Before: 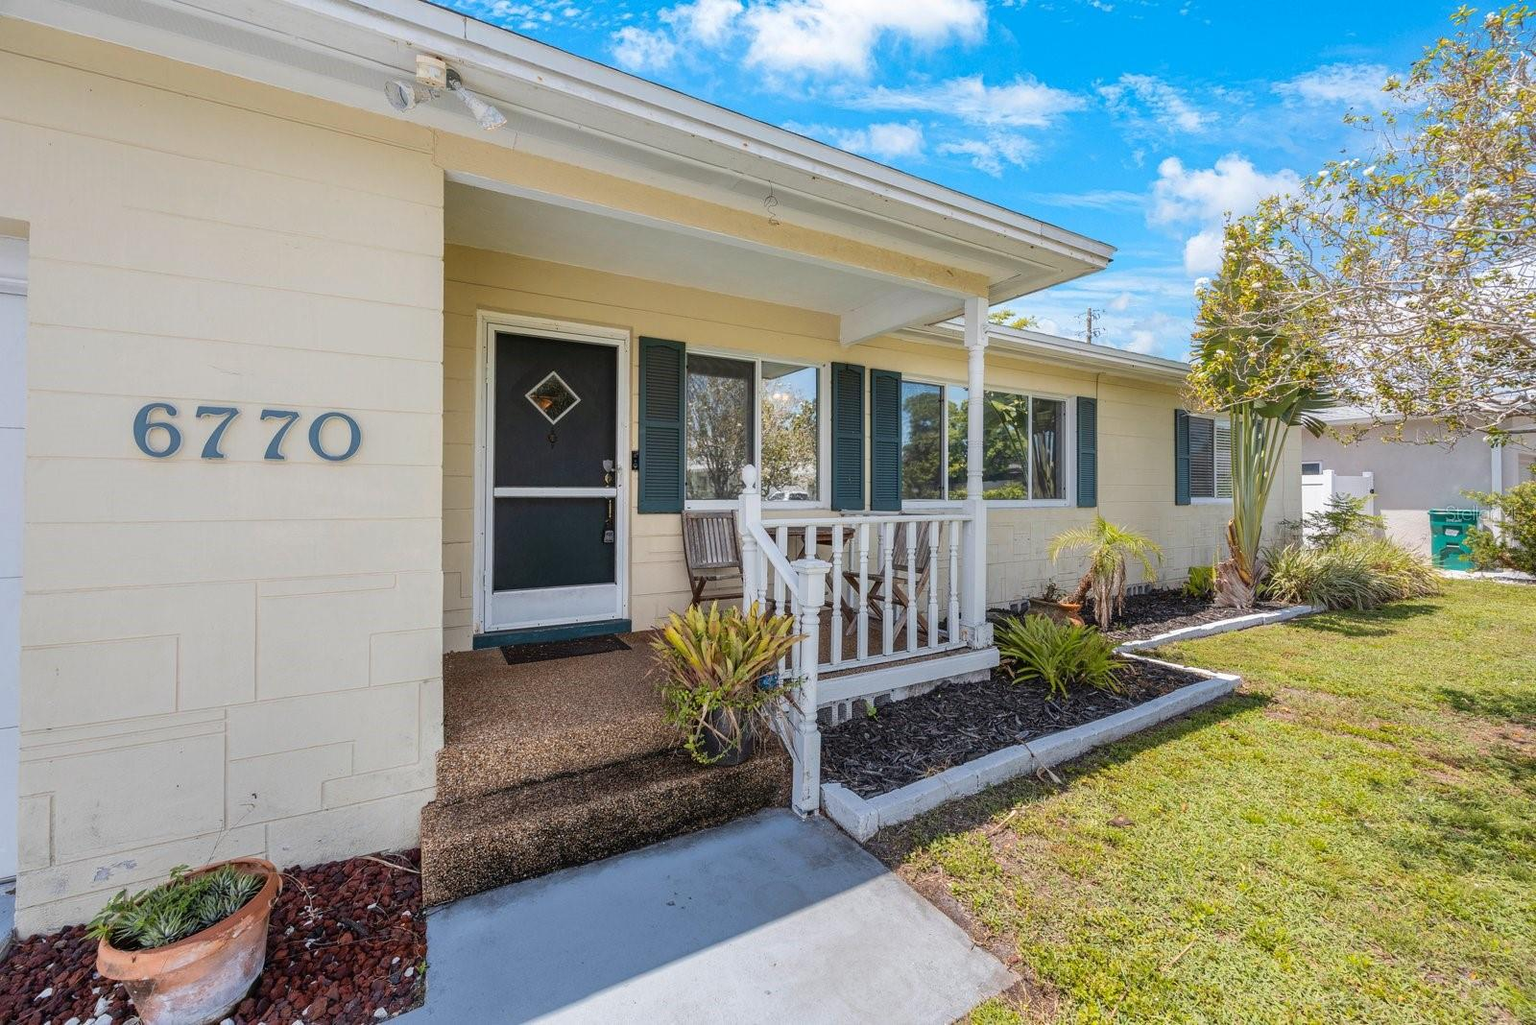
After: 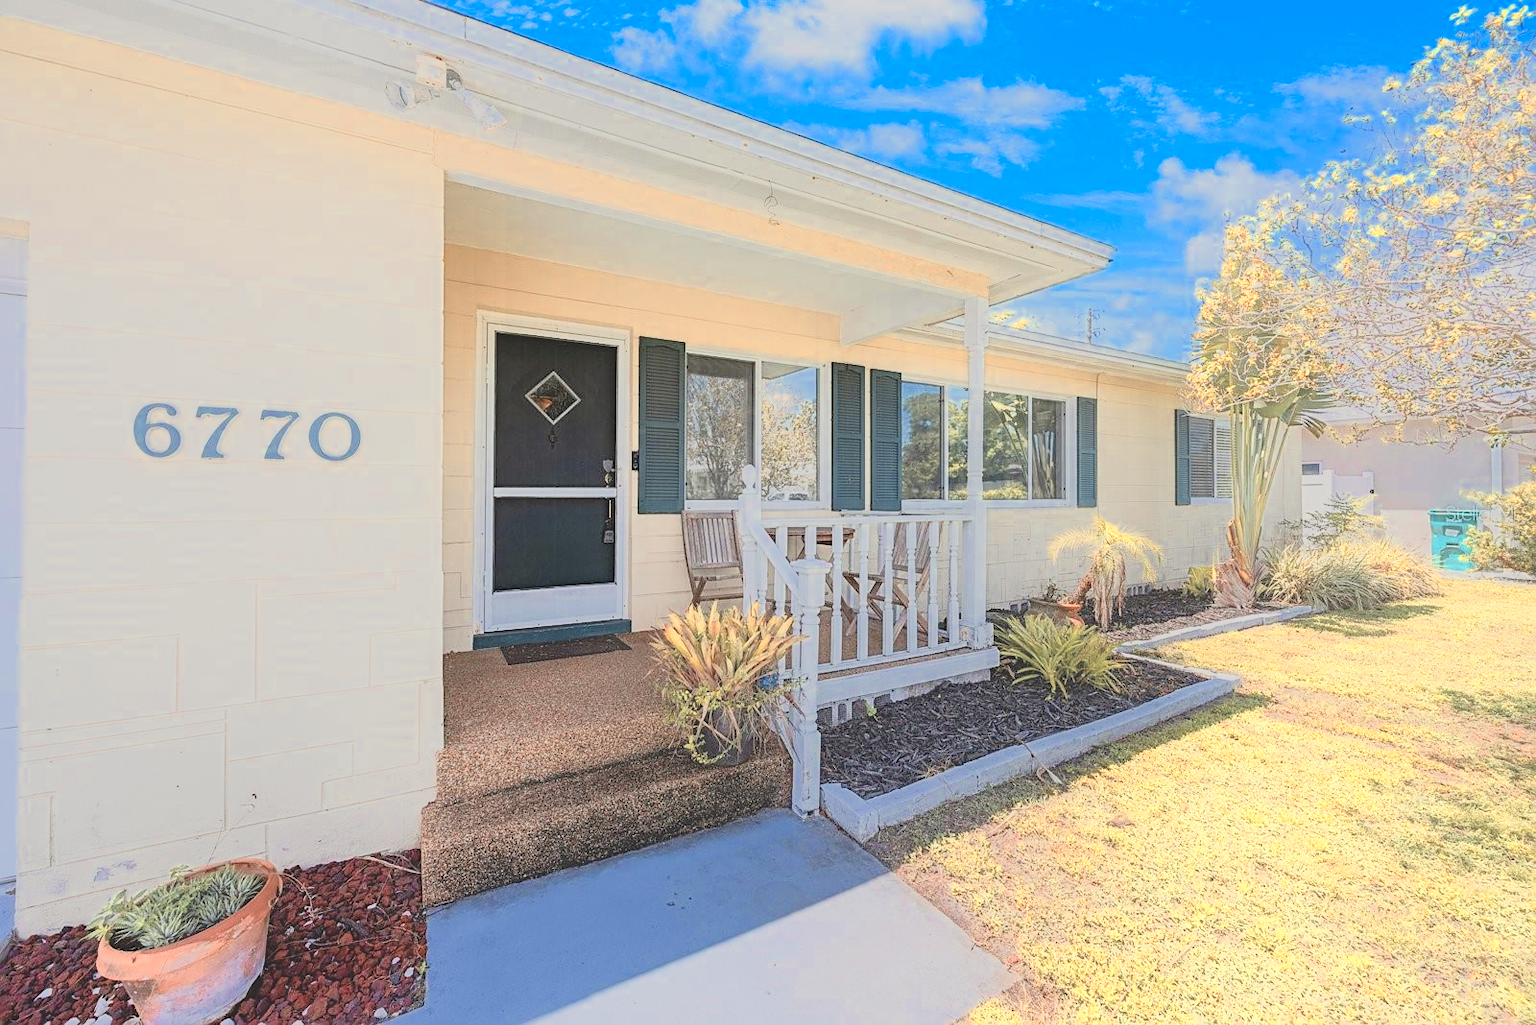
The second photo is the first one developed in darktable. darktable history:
sharpen: on, module defaults
contrast equalizer: y [[0.6 ×6], [0.55 ×6], [0 ×6], [0 ×6], [0 ×6]], mix -0.998
contrast brightness saturation: contrast -0.275
base curve: curves: ch0 [(0, 0) (0.012, 0.01) (0.073, 0.168) (0.31, 0.711) (0.645, 0.957) (1, 1)]
color zones: curves: ch0 [(0, 0.473) (0.001, 0.473) (0.226, 0.548) (0.4, 0.589) (0.525, 0.54) (0.728, 0.403) (0.999, 0.473) (1, 0.473)]; ch1 [(0, 0.619) (0.001, 0.619) (0.234, 0.388) (0.4, 0.372) (0.528, 0.422) (0.732, 0.53) (0.999, 0.619) (1, 0.619)]; ch2 [(0, 0.547) (0.001, 0.547) (0.226, 0.45) (0.4, 0.525) (0.525, 0.585) (0.8, 0.511) (0.999, 0.547) (1, 0.547)], mix 33.21%
haze removal: compatibility mode true, adaptive false
